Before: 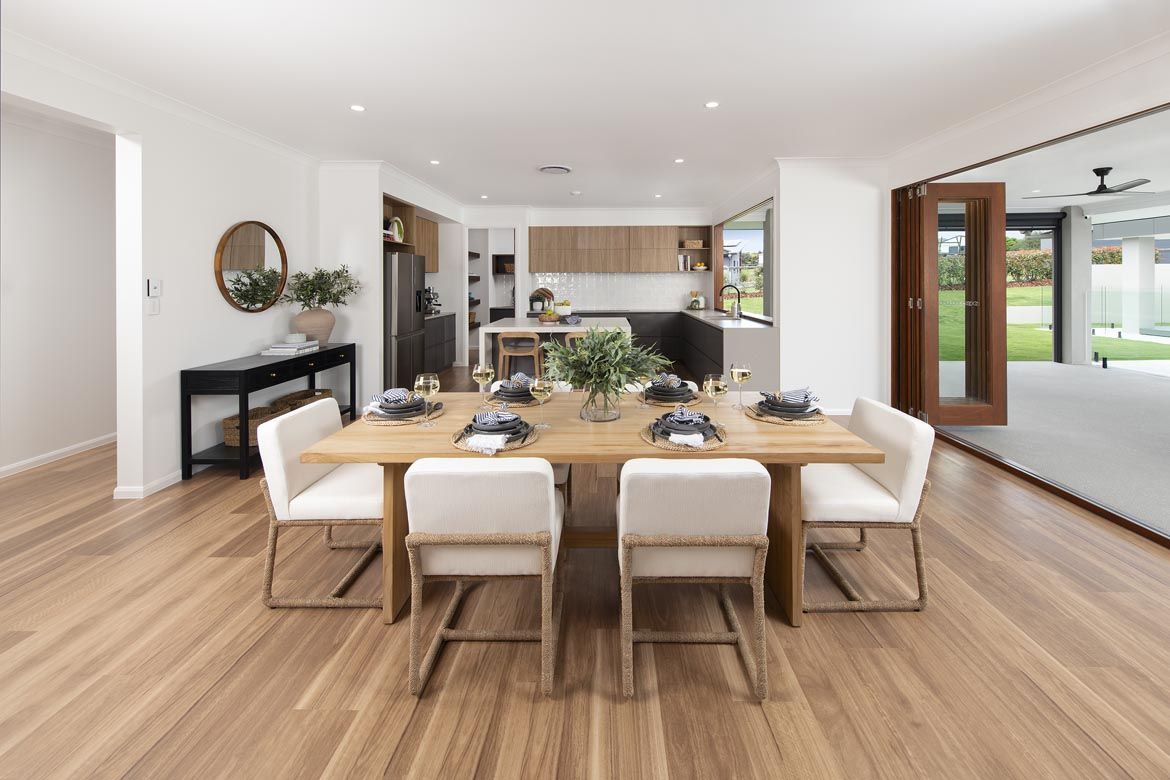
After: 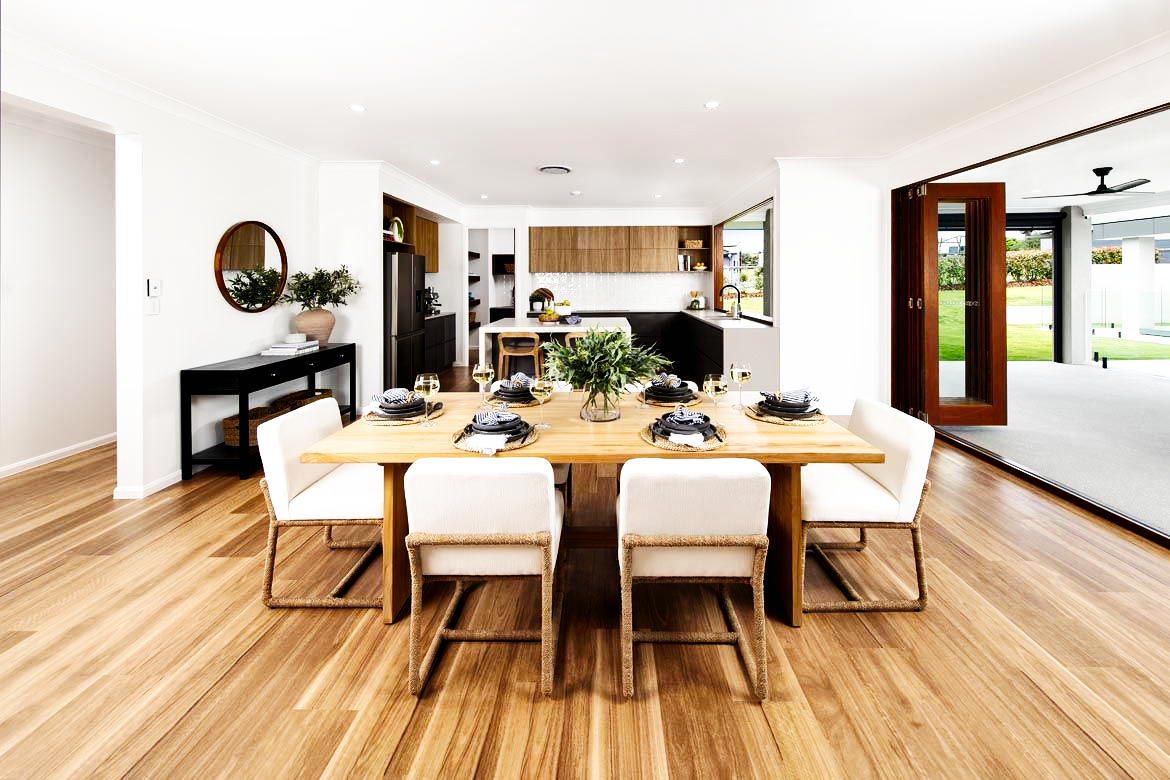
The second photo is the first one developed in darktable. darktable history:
shadows and highlights: soften with gaussian
tone curve: curves: ch0 [(0, 0) (0.003, 0.002) (0.011, 0.002) (0.025, 0.002) (0.044, 0.002) (0.069, 0.002) (0.1, 0.003) (0.136, 0.008) (0.177, 0.03) (0.224, 0.058) (0.277, 0.139) (0.335, 0.233) (0.399, 0.363) (0.468, 0.506) (0.543, 0.649) (0.623, 0.781) (0.709, 0.88) (0.801, 0.956) (0.898, 0.994) (1, 1)], preserve colors none
